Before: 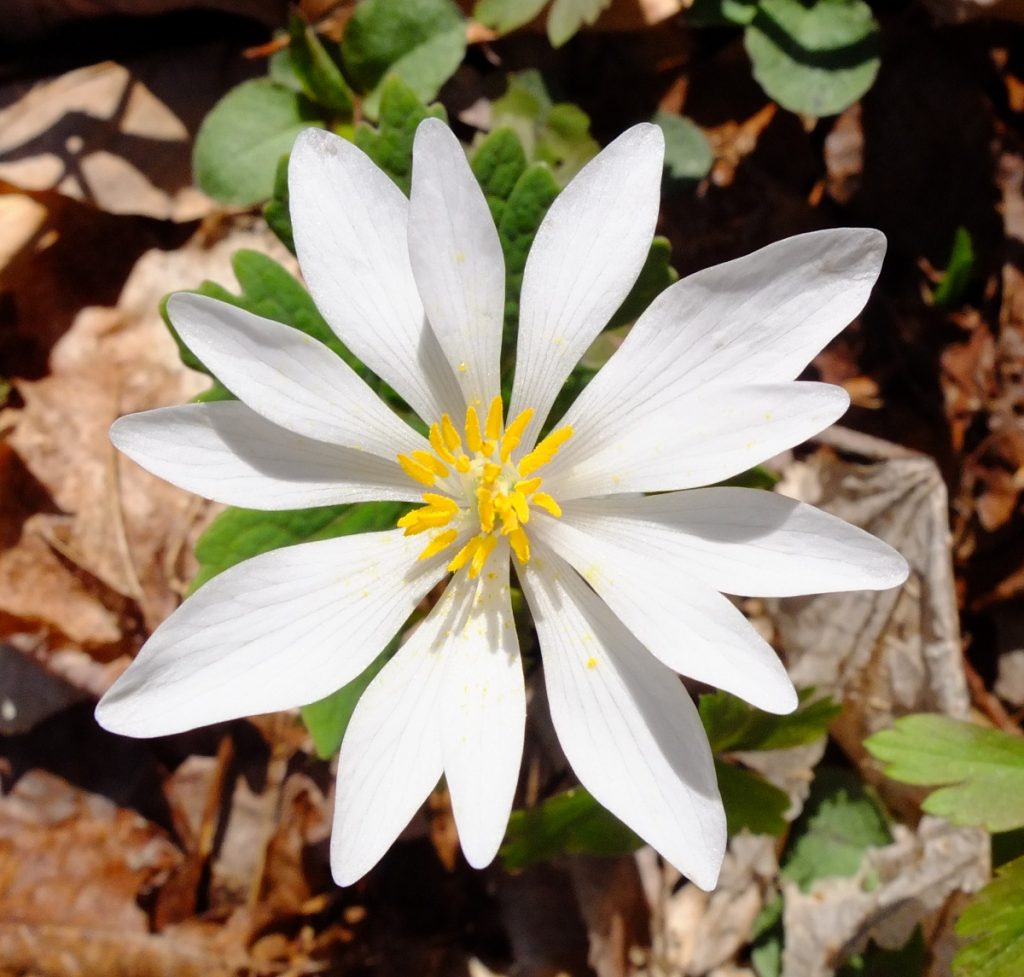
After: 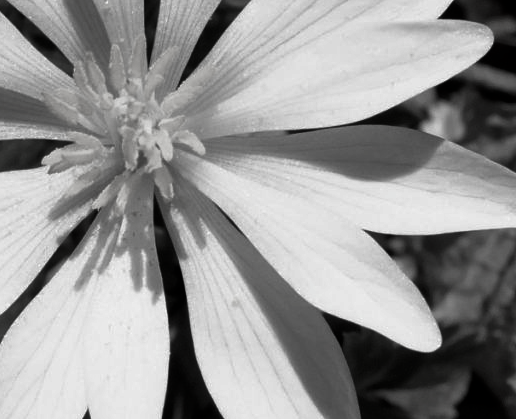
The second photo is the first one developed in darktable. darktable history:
contrast brightness saturation: contrast -0.026, brightness -0.59, saturation -0.987
crop: left 34.813%, top 37.056%, right 14.789%, bottom 20%
